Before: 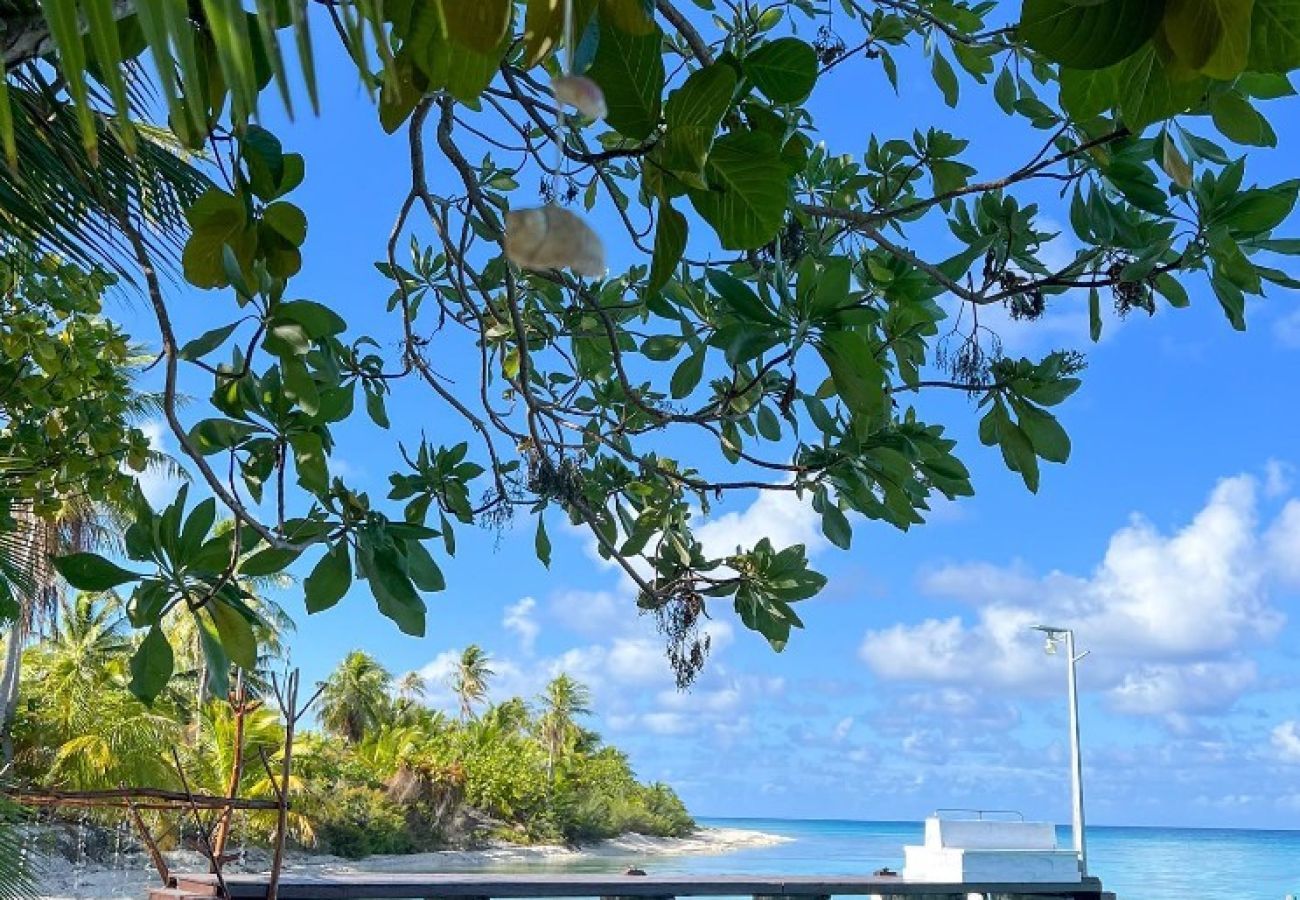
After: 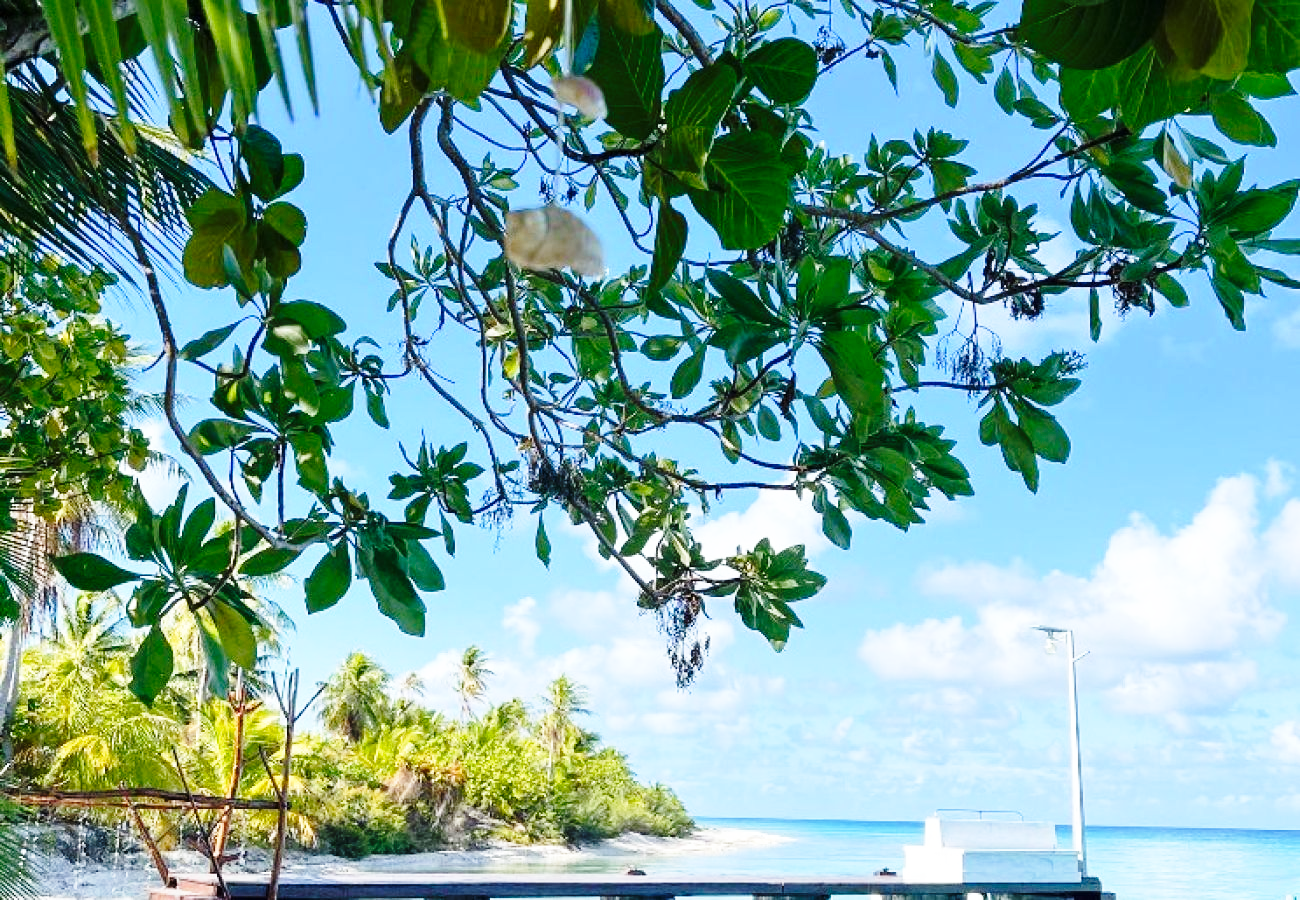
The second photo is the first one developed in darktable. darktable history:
tone equalizer: edges refinement/feathering 500, mask exposure compensation -1.57 EV, preserve details guided filter
base curve: curves: ch0 [(0, 0) (0.028, 0.03) (0.105, 0.232) (0.387, 0.748) (0.754, 0.968) (1, 1)], preserve colors none
